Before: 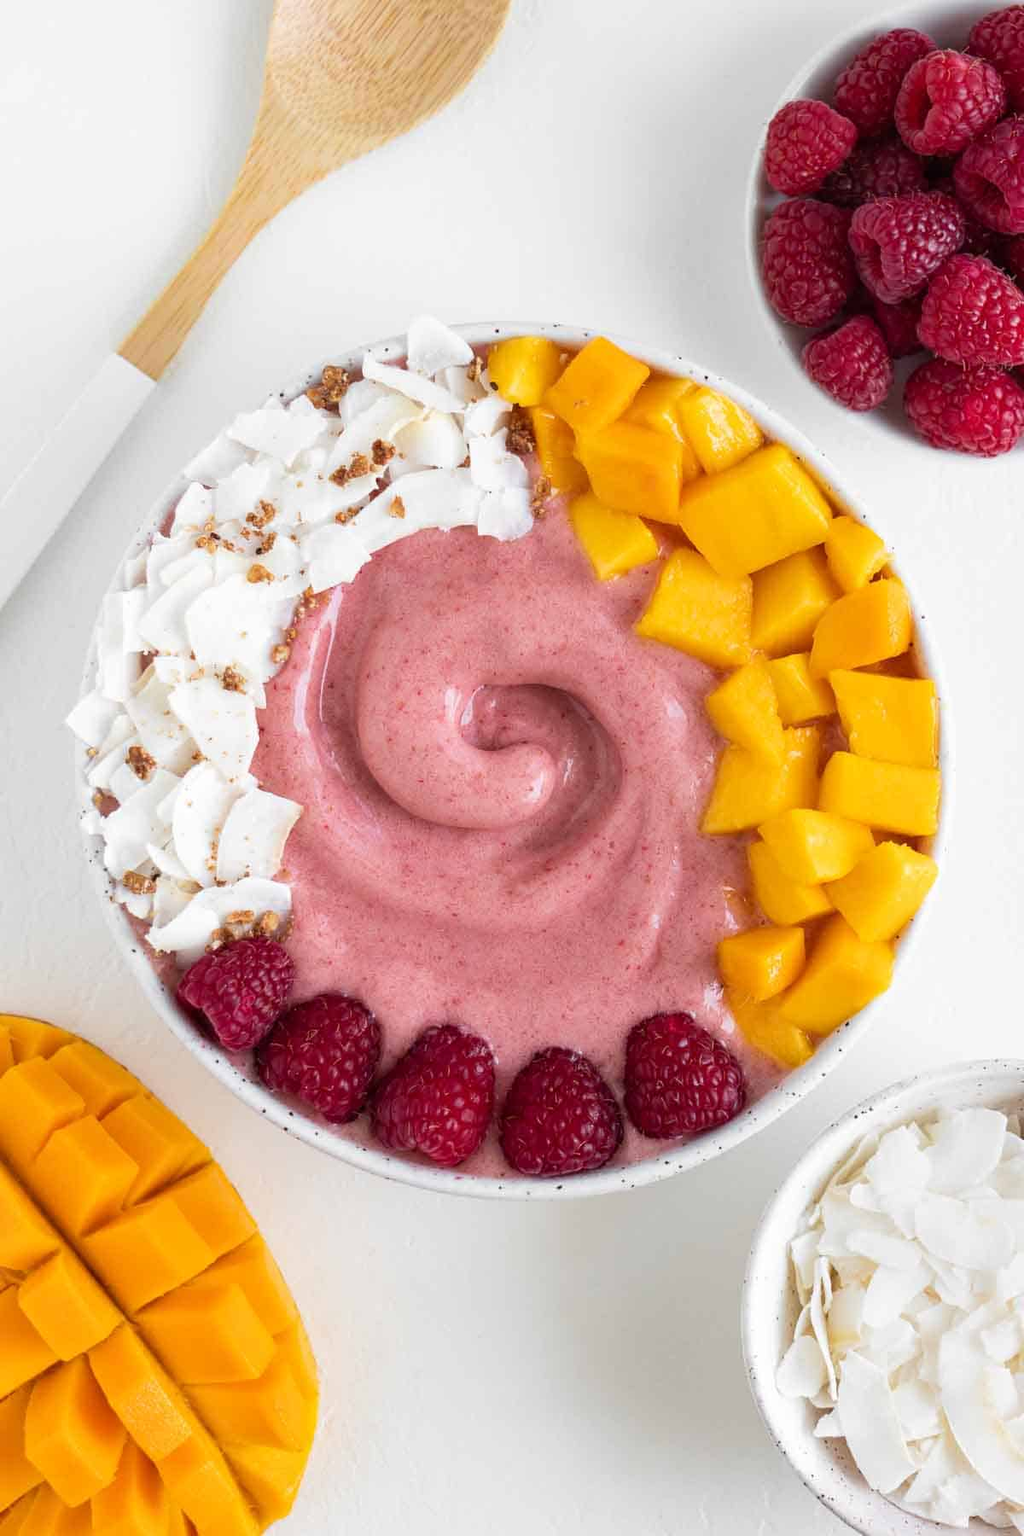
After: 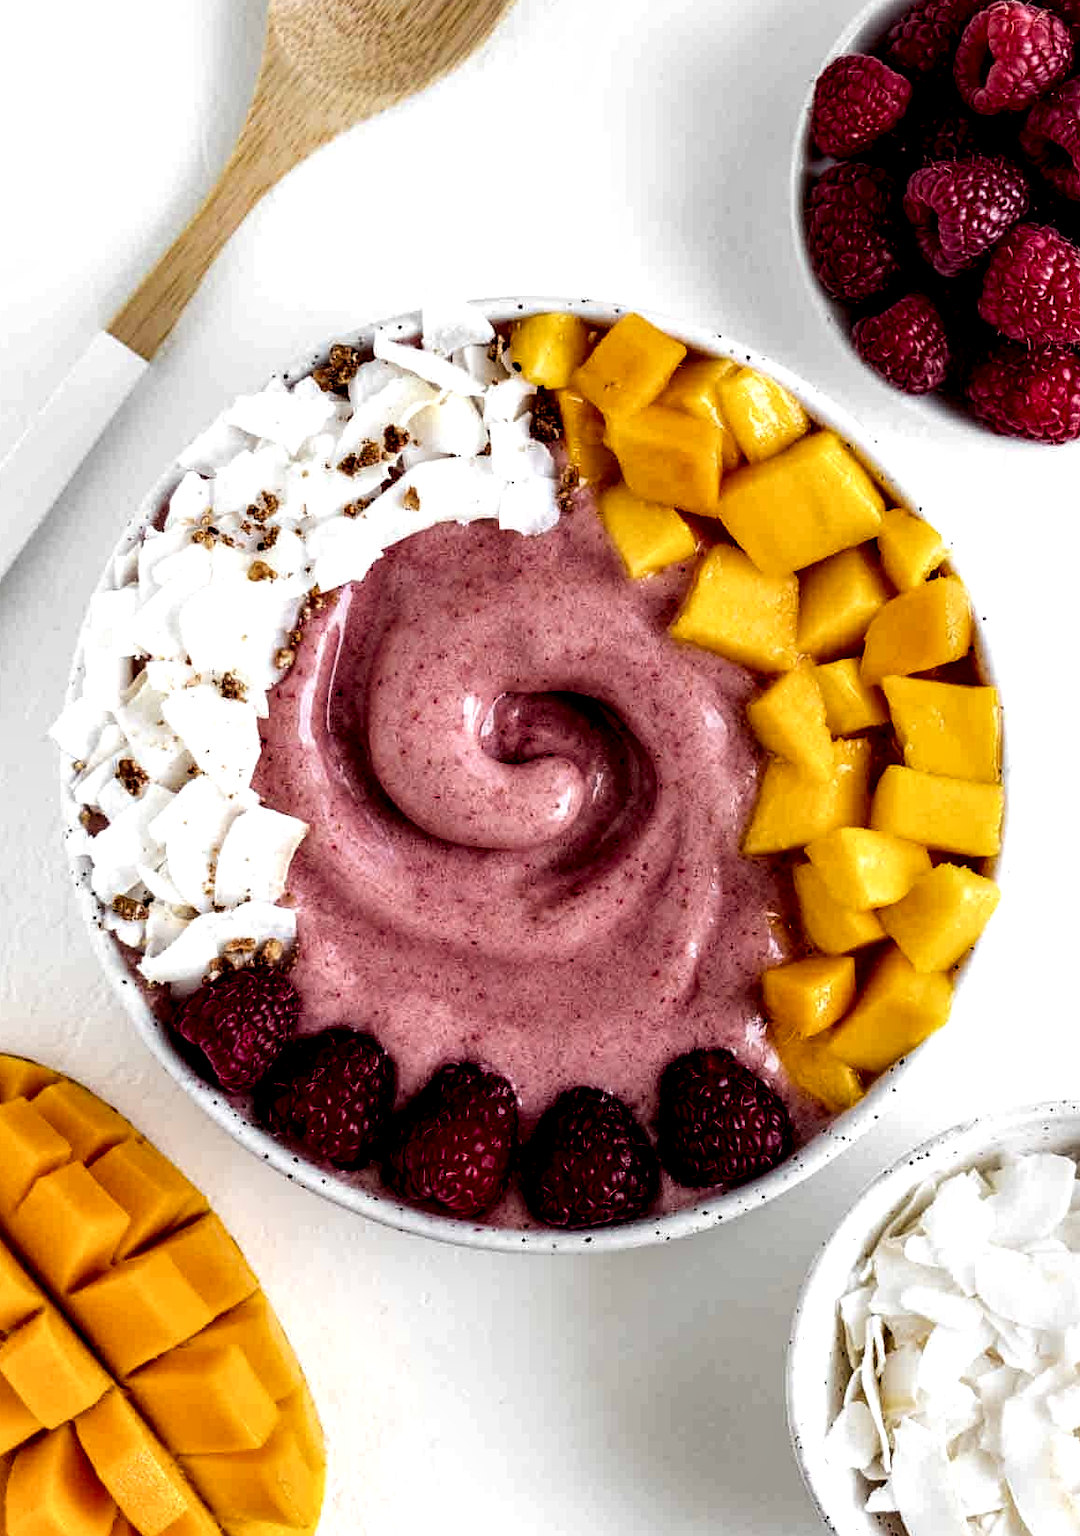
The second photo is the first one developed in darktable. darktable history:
crop: left 1.964%, top 3.251%, right 1.122%, bottom 4.933%
local contrast: shadows 185%, detail 225%
